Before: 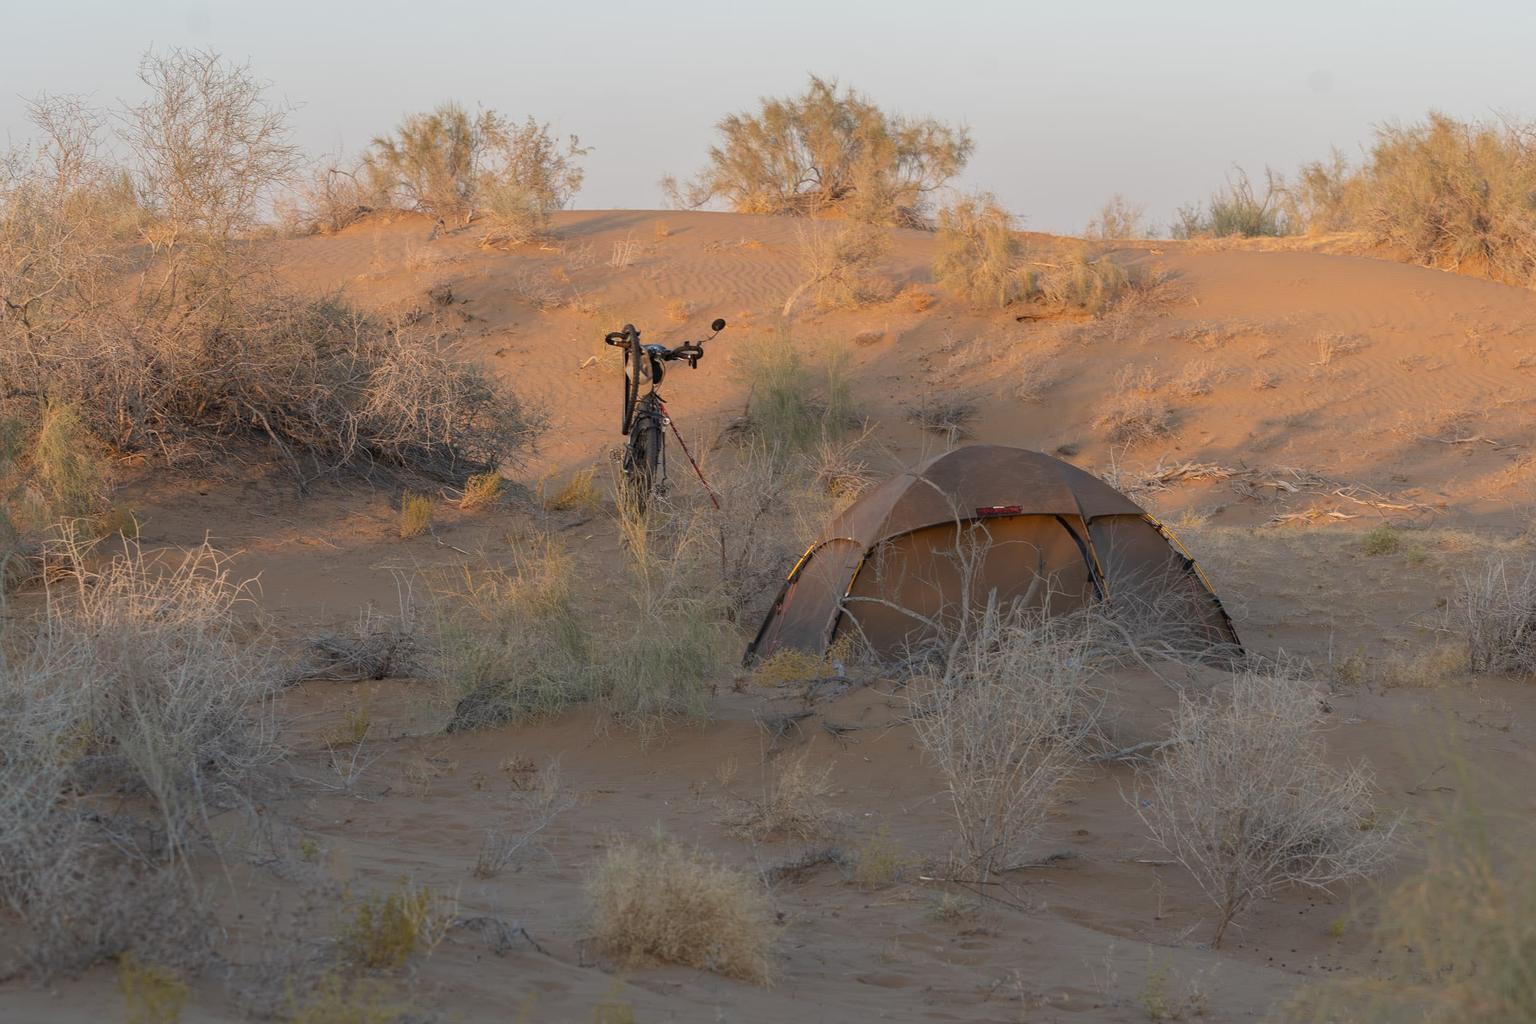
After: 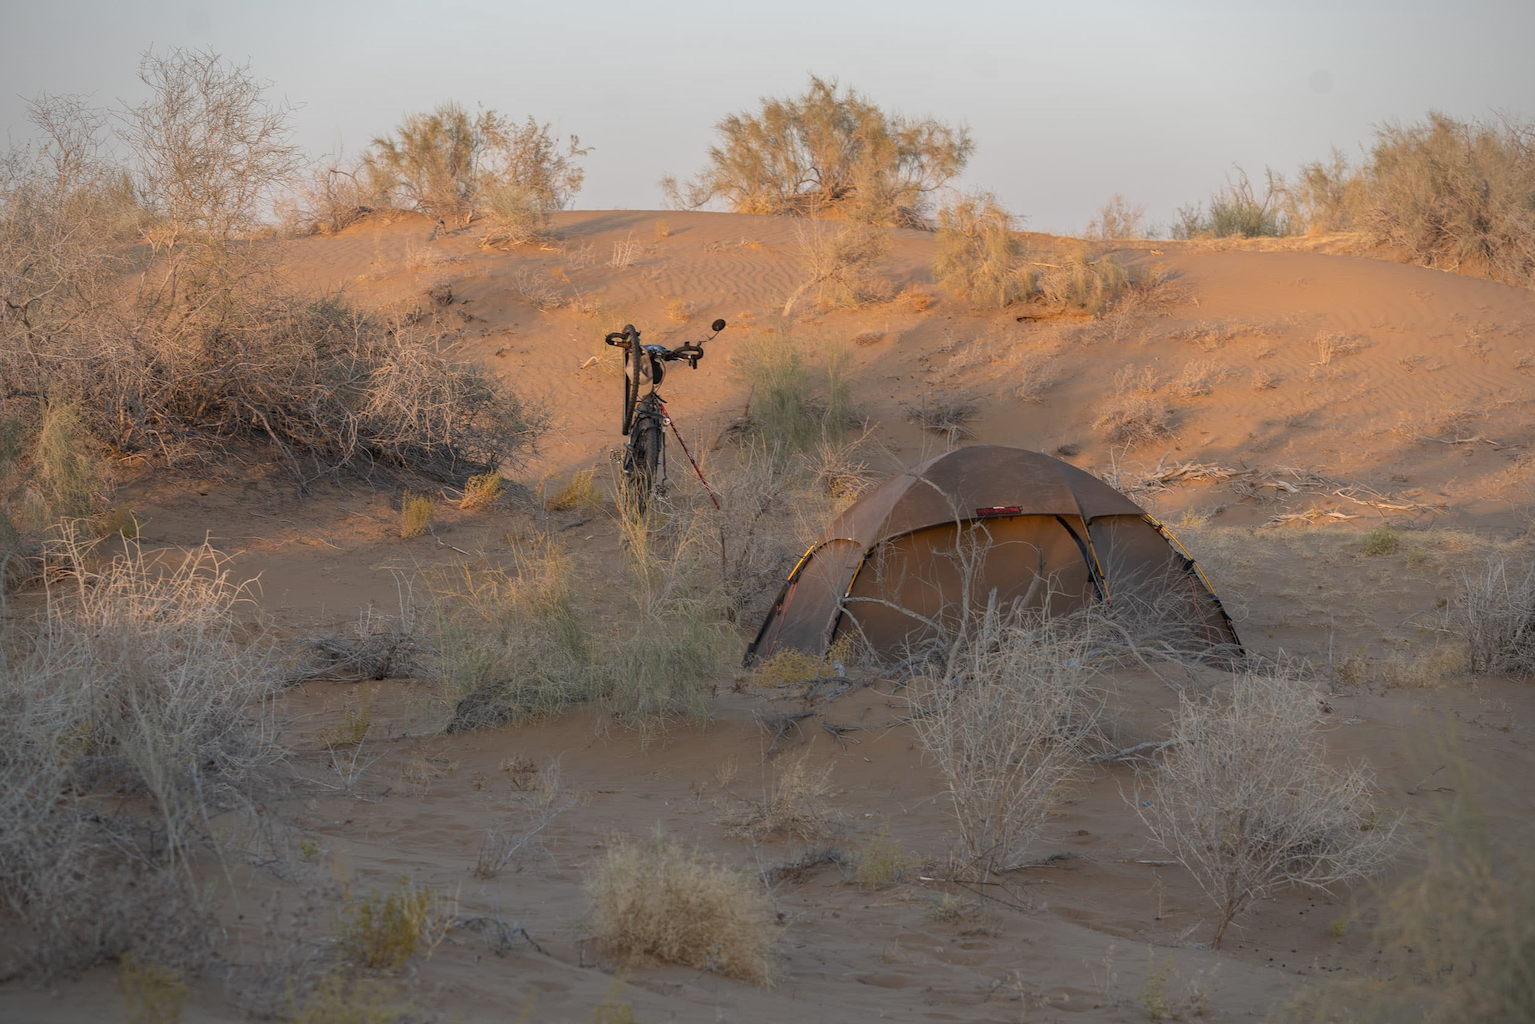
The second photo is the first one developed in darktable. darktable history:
vignetting: on, module defaults
local contrast: detail 110%
